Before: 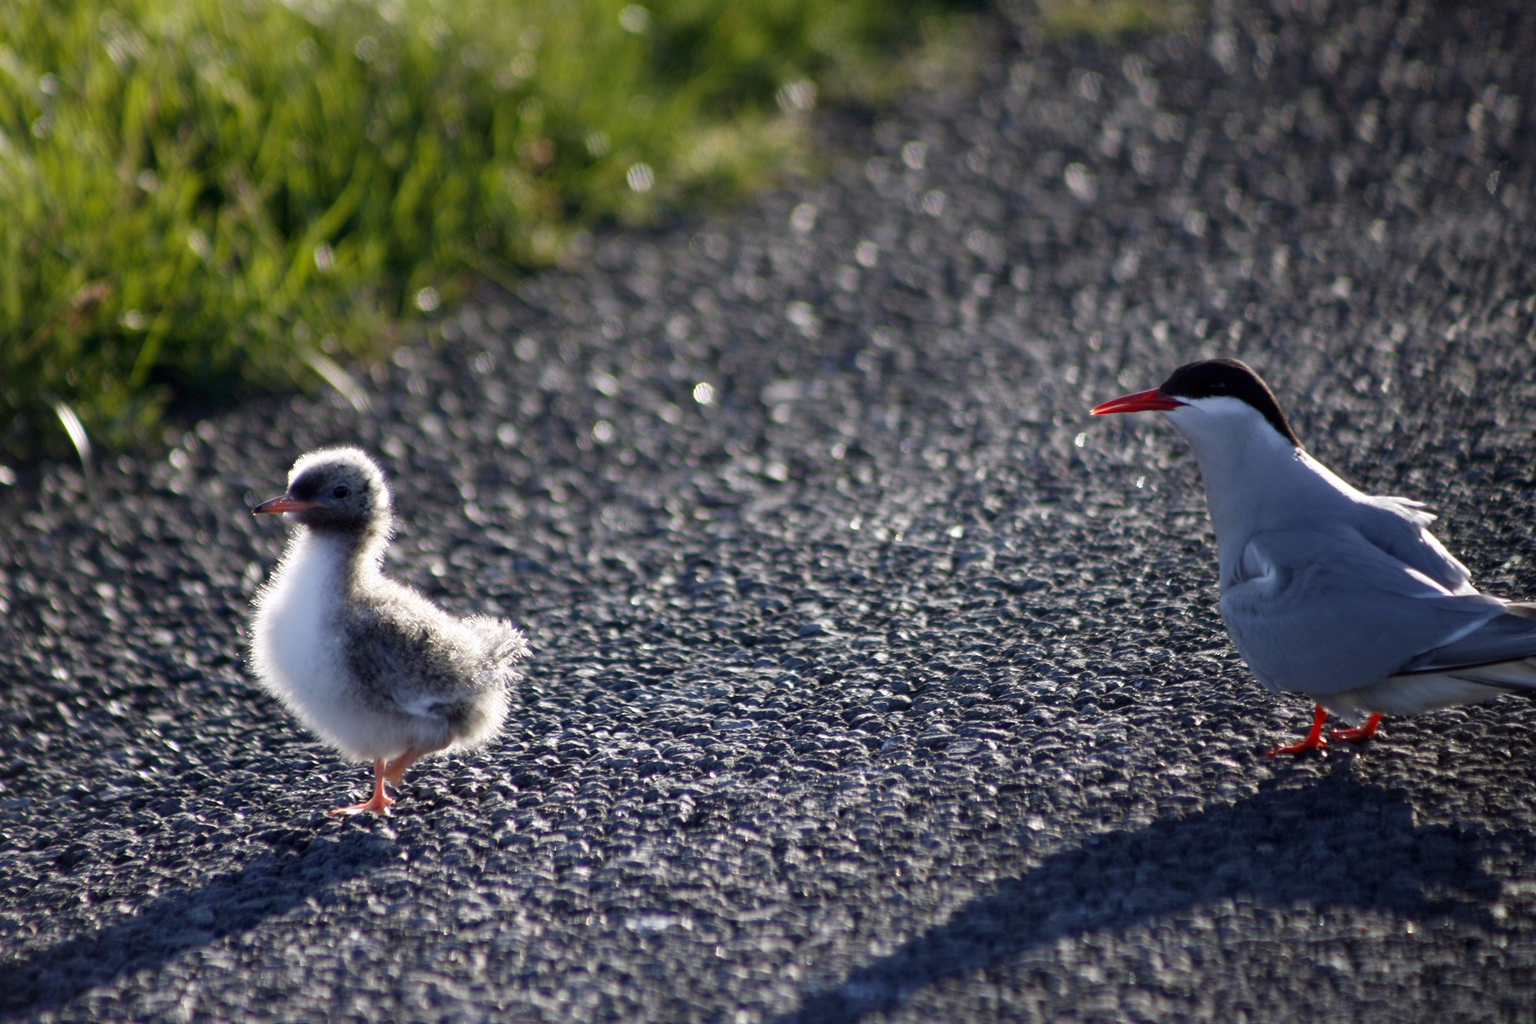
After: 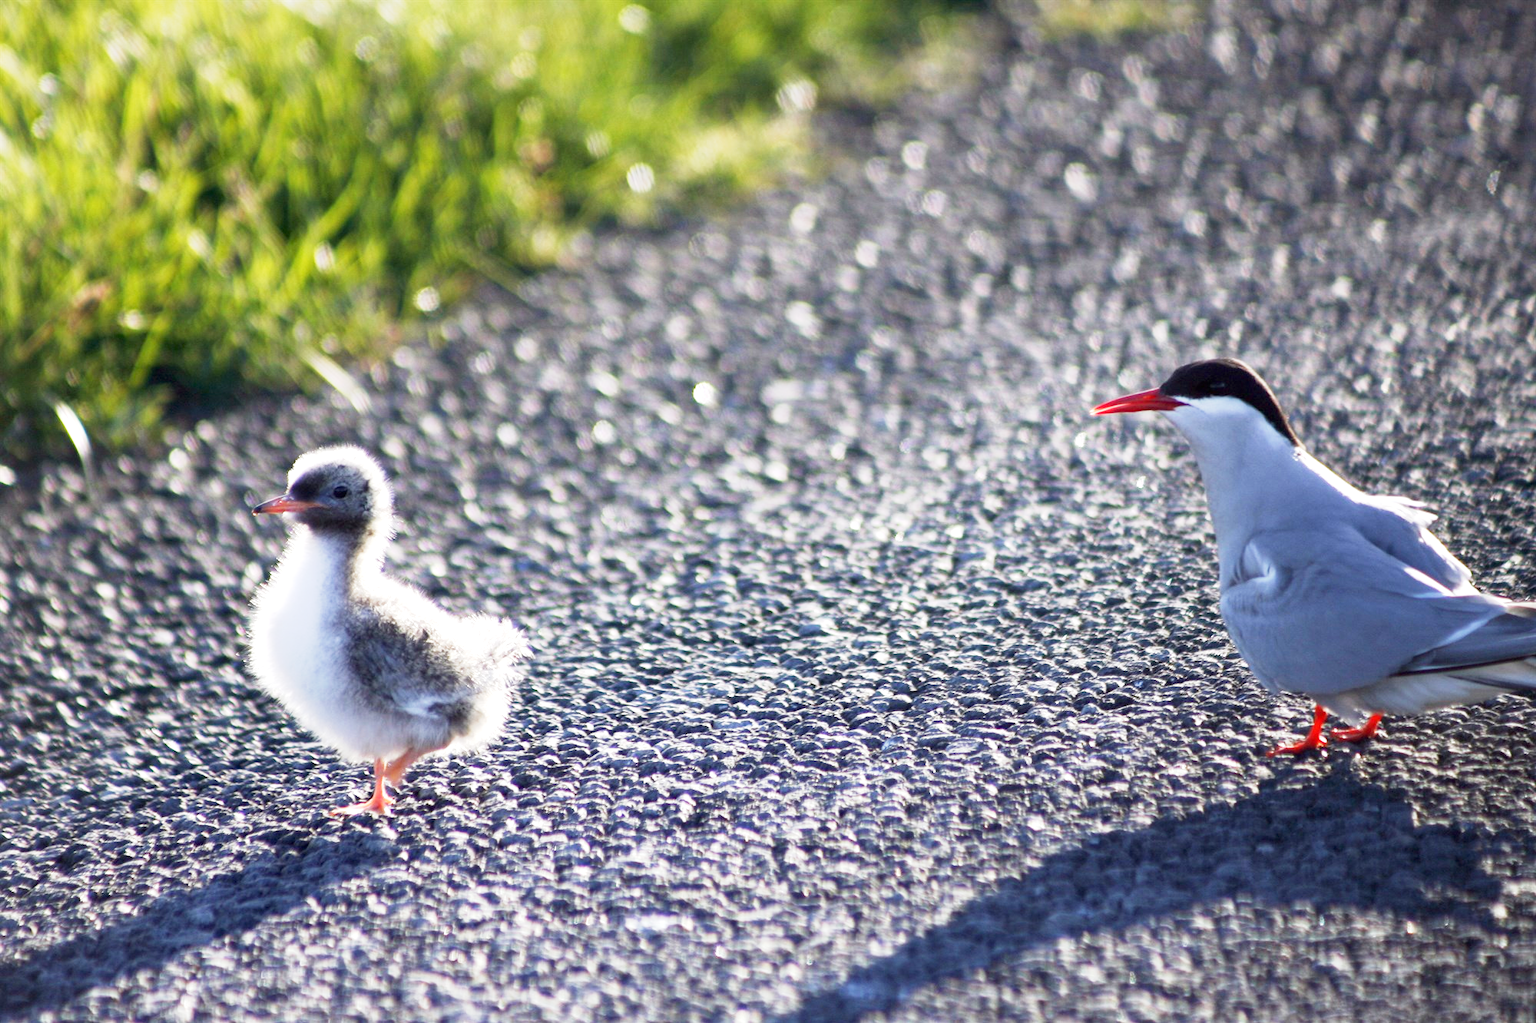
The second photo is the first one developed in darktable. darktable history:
base curve: curves: ch0 [(0, 0) (0.088, 0.125) (0.176, 0.251) (0.354, 0.501) (0.613, 0.749) (1, 0.877)], preserve colors none
exposure: black level correction 0, exposure 1.2 EV, compensate highlight preservation false
